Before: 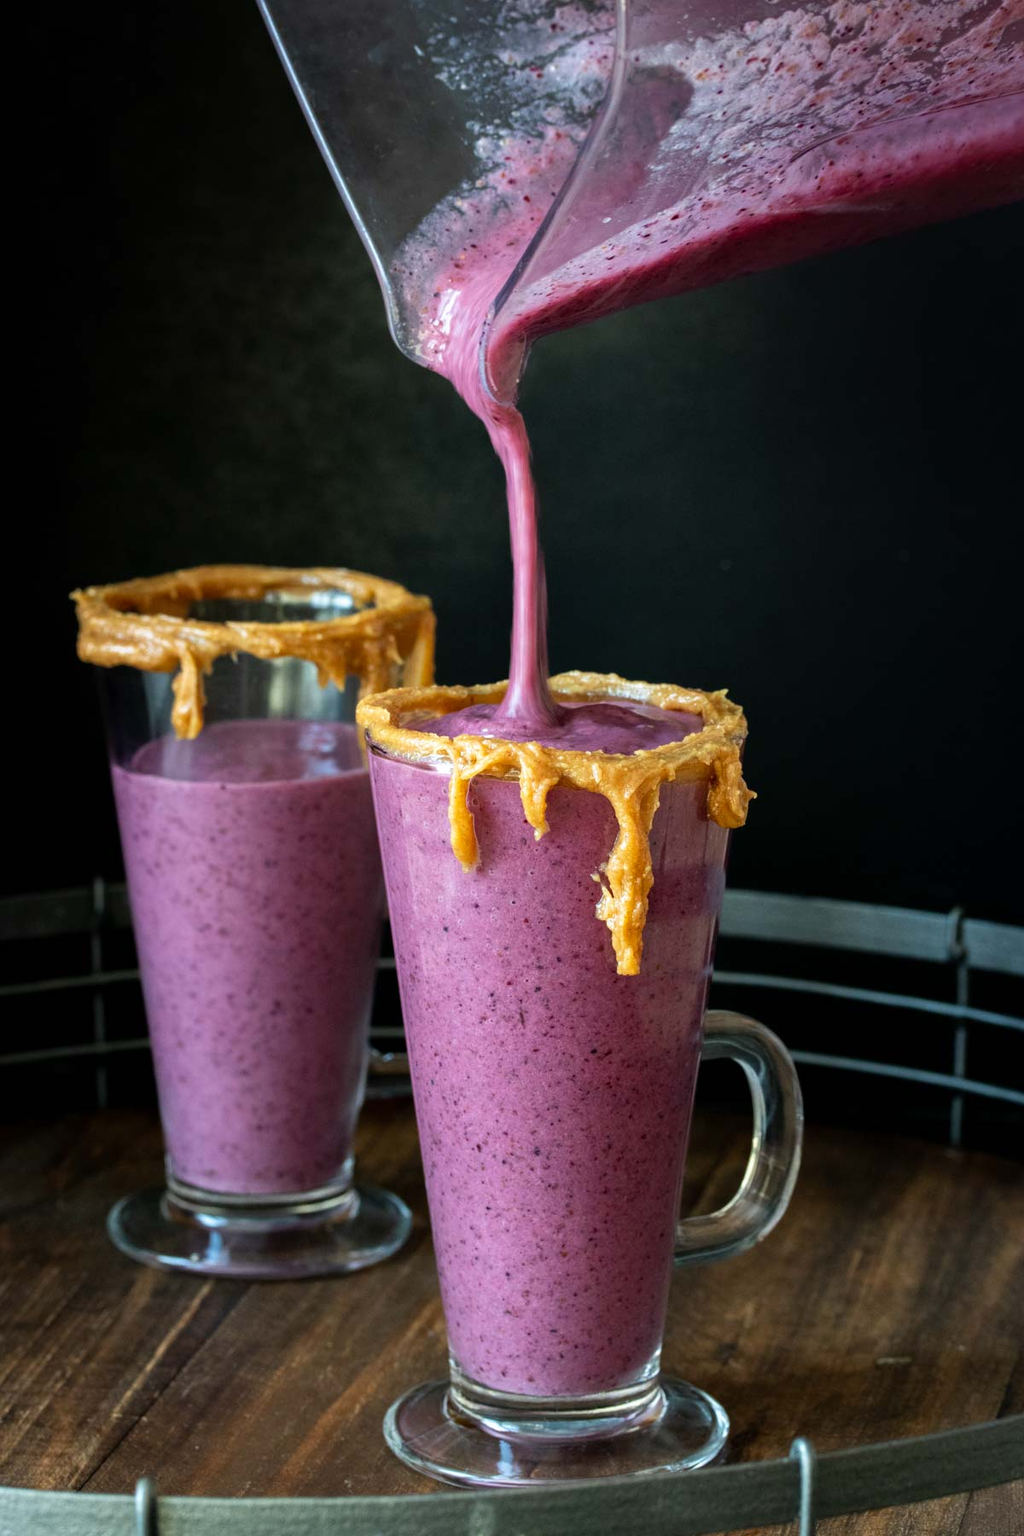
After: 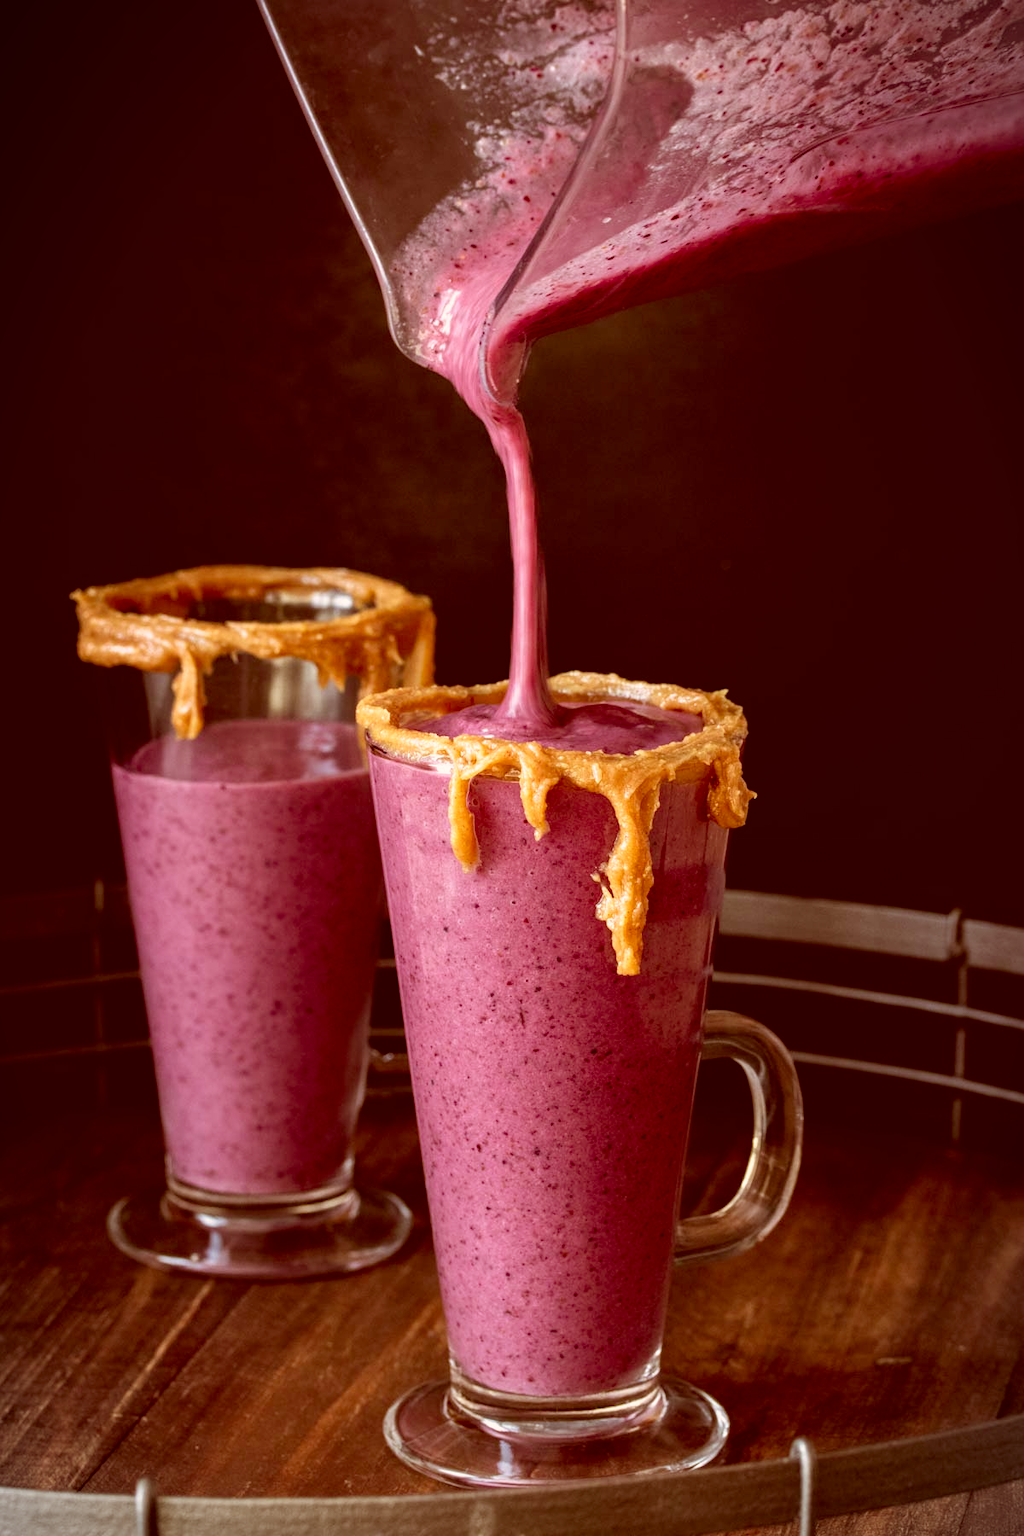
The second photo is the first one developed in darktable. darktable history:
vignetting: fall-off start 100.42%, fall-off radius 65.02%, automatic ratio true
color correction: highlights a* 9.34, highlights b* 8.58, shadows a* 39.23, shadows b* 39.64, saturation 0.819
